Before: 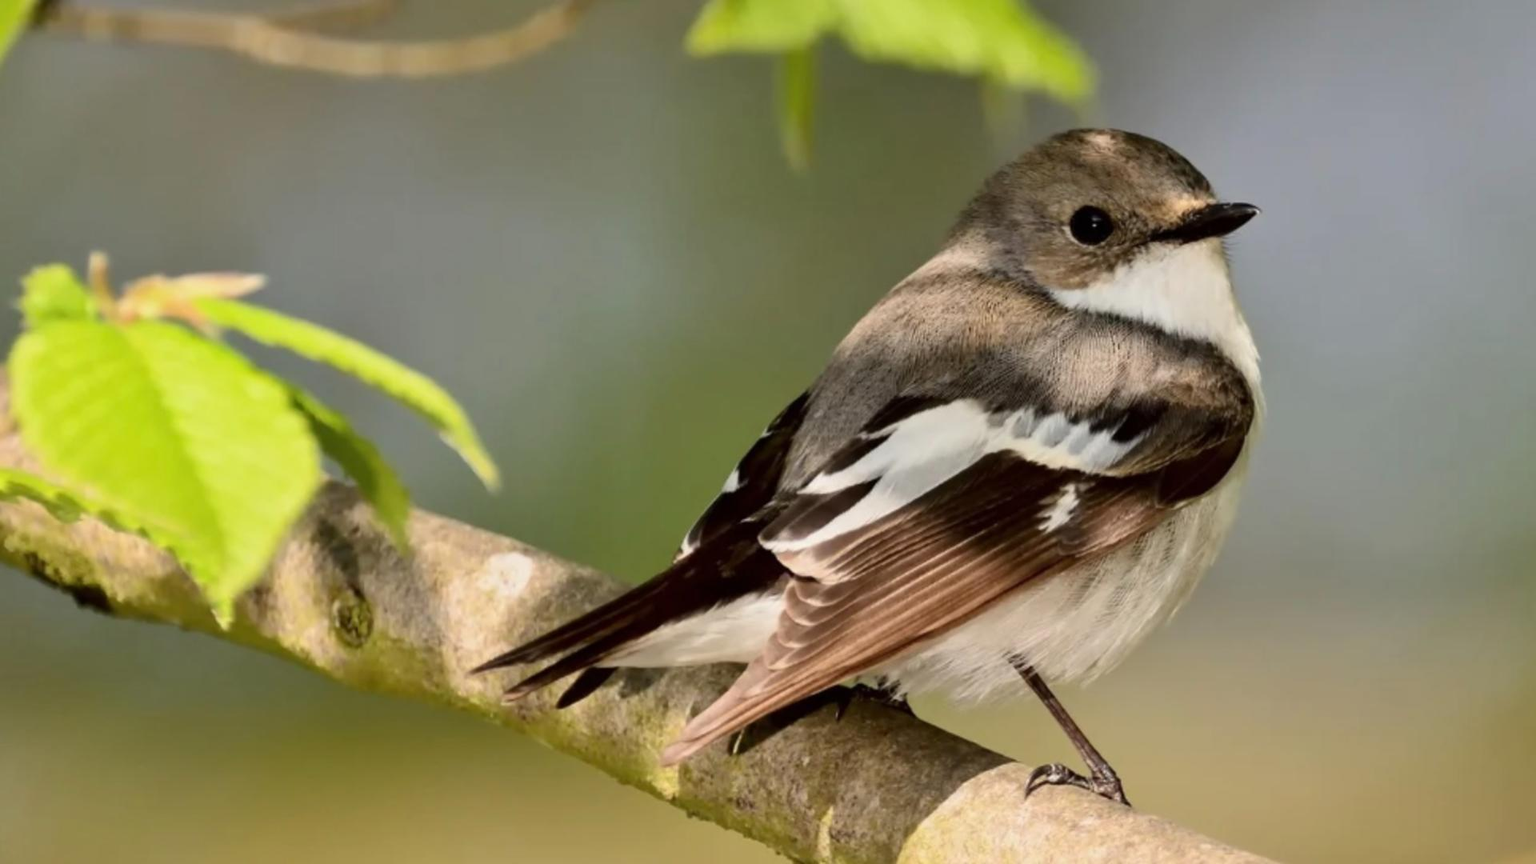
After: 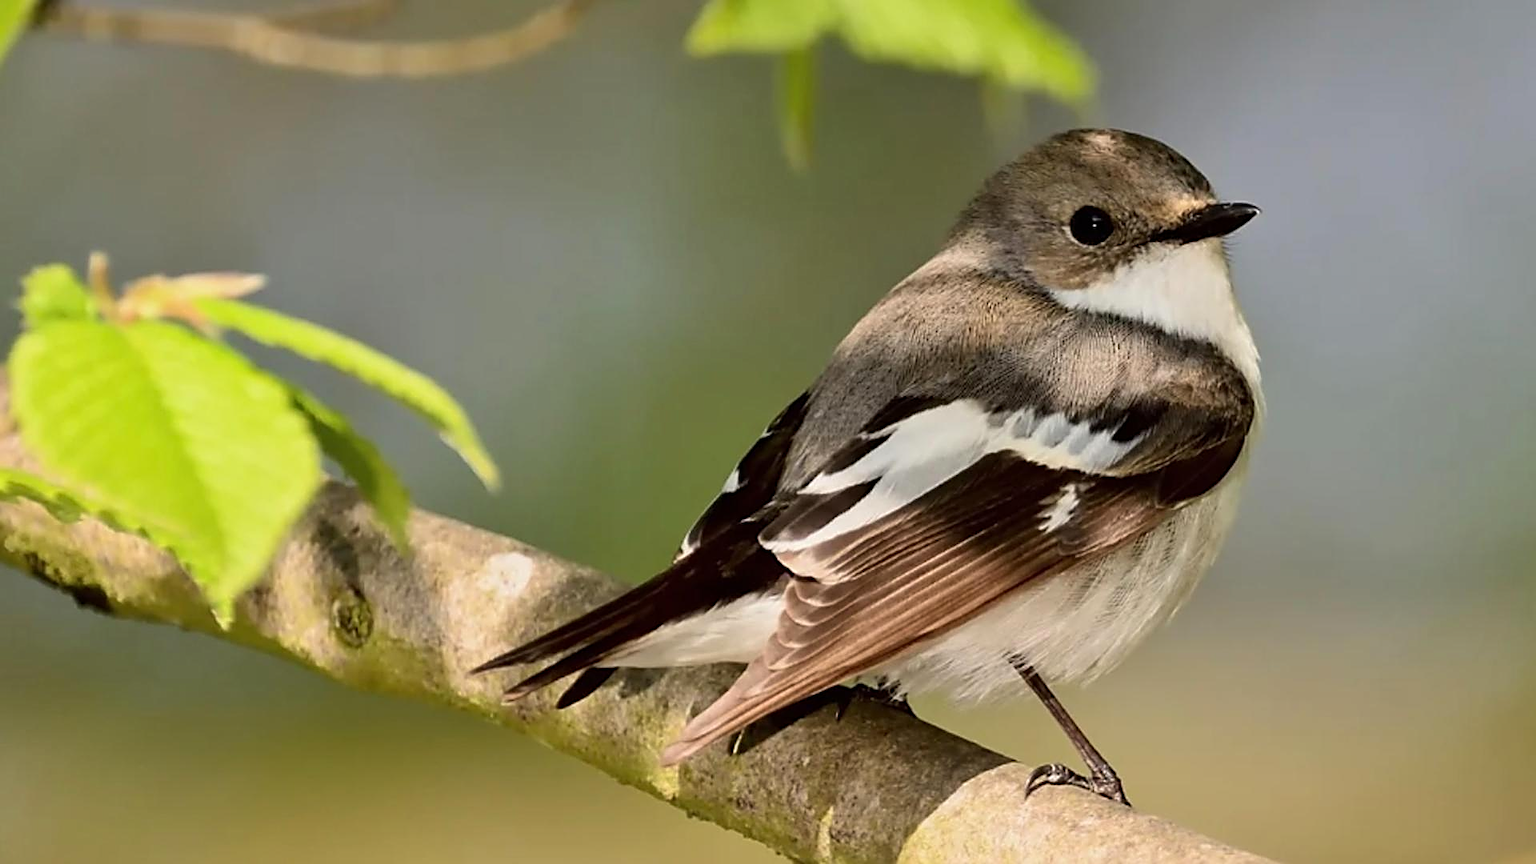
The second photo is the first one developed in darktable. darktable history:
velvia: strength 6.46%
sharpen: amount 0.989
